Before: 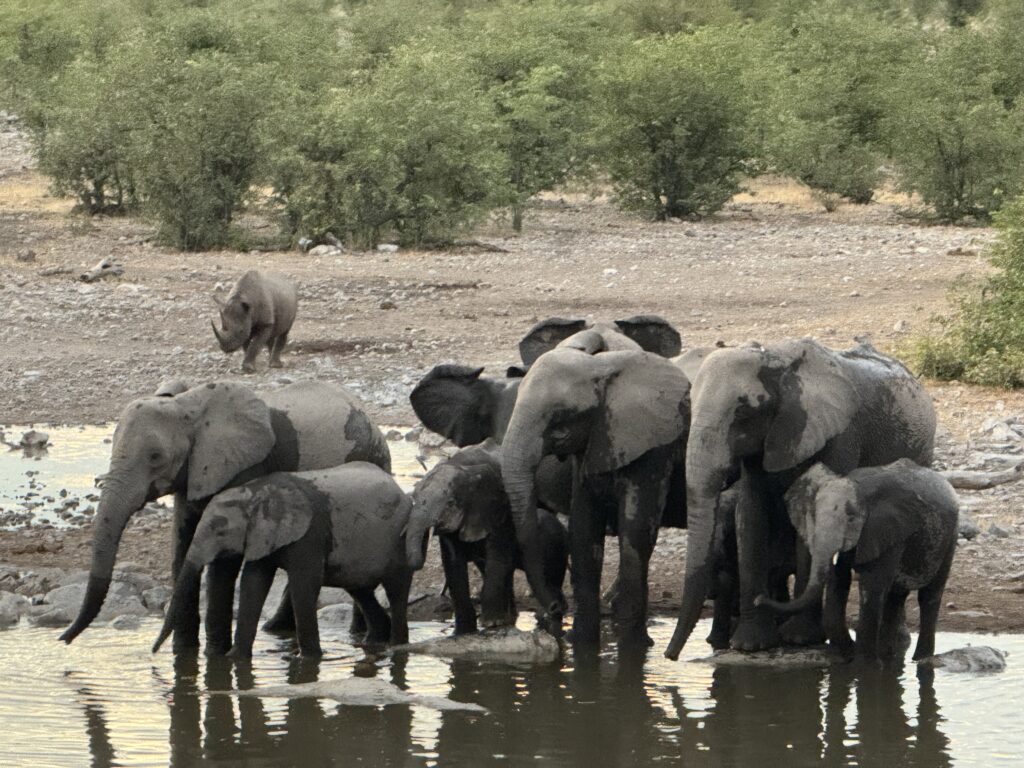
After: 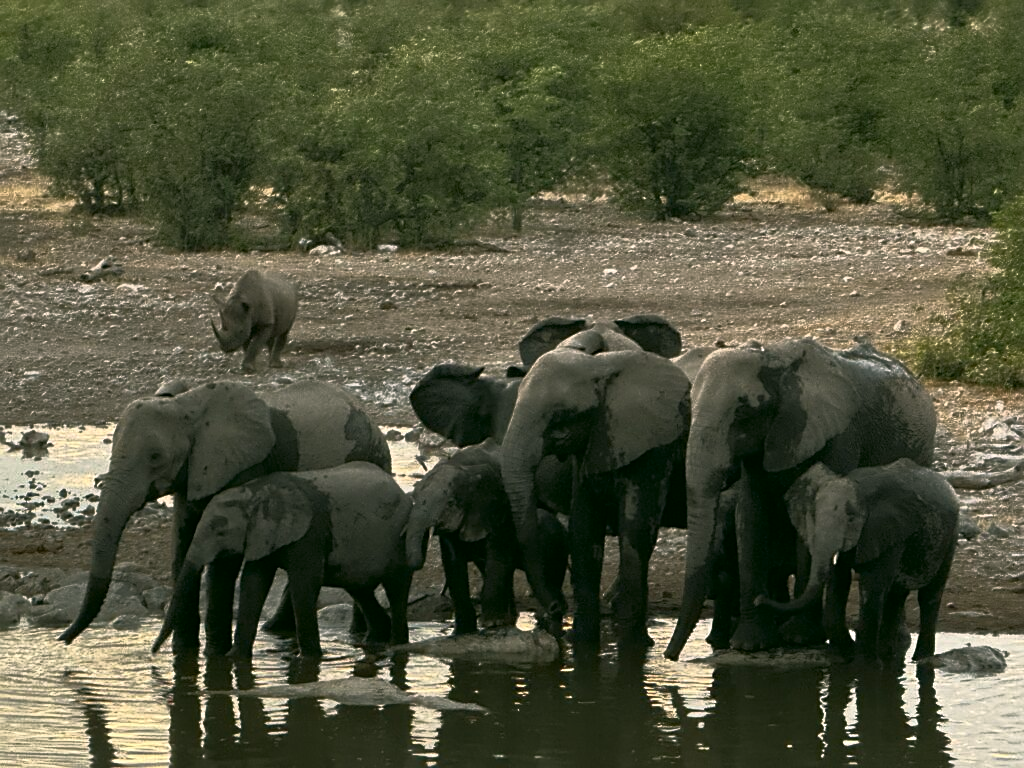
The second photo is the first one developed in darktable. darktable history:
sharpen: radius 1.864, amount 0.398, threshold 1.271
base curve: curves: ch0 [(0, 0) (0.564, 0.291) (0.802, 0.731) (1, 1)]
color correction: highlights a* 4.02, highlights b* 4.98, shadows a* -7.55, shadows b* 4.98
